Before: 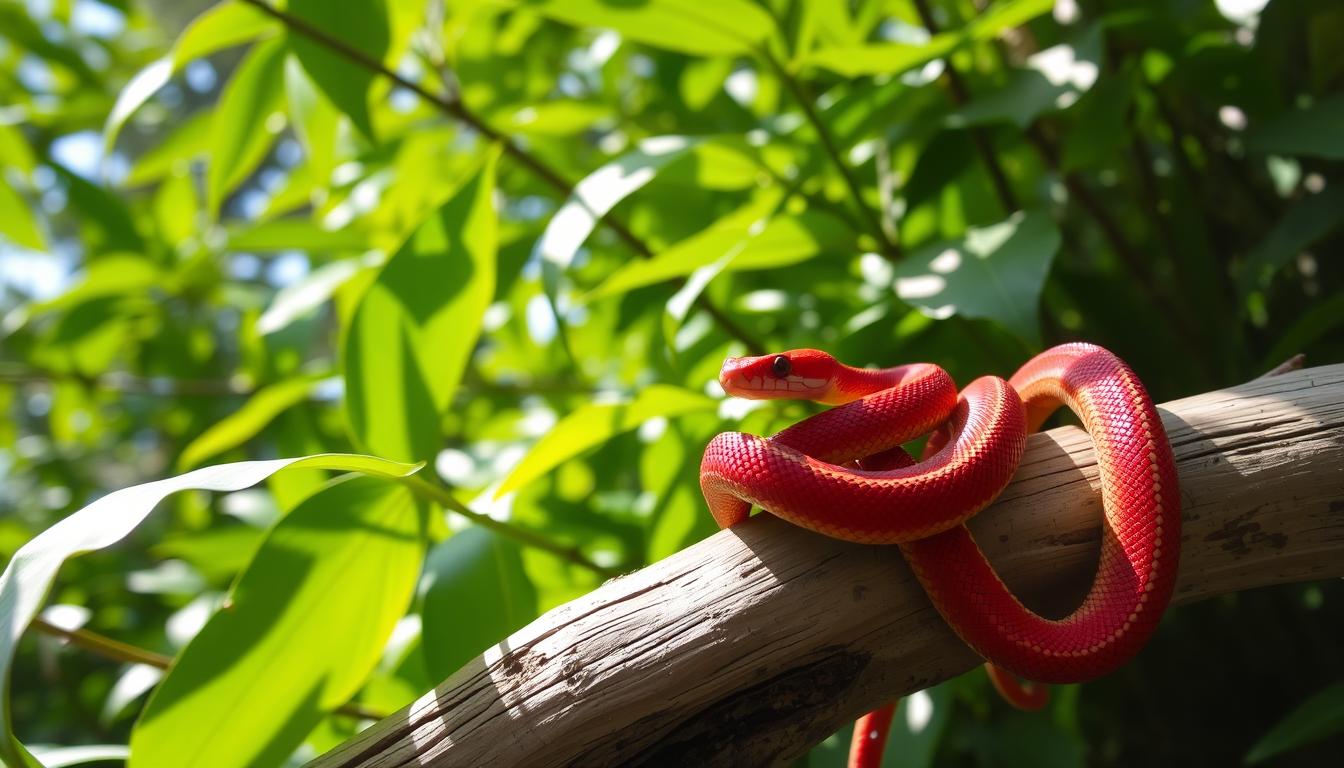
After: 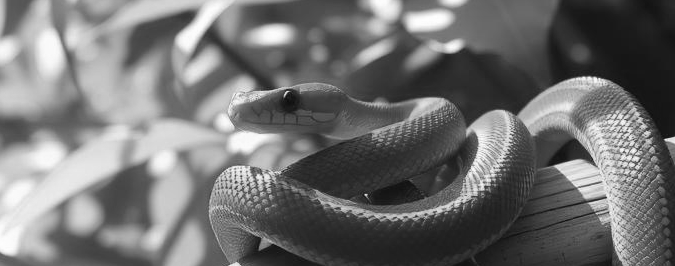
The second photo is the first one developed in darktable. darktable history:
crop: left 36.607%, top 34.735%, right 13.146%, bottom 30.611%
monochrome: on, module defaults
